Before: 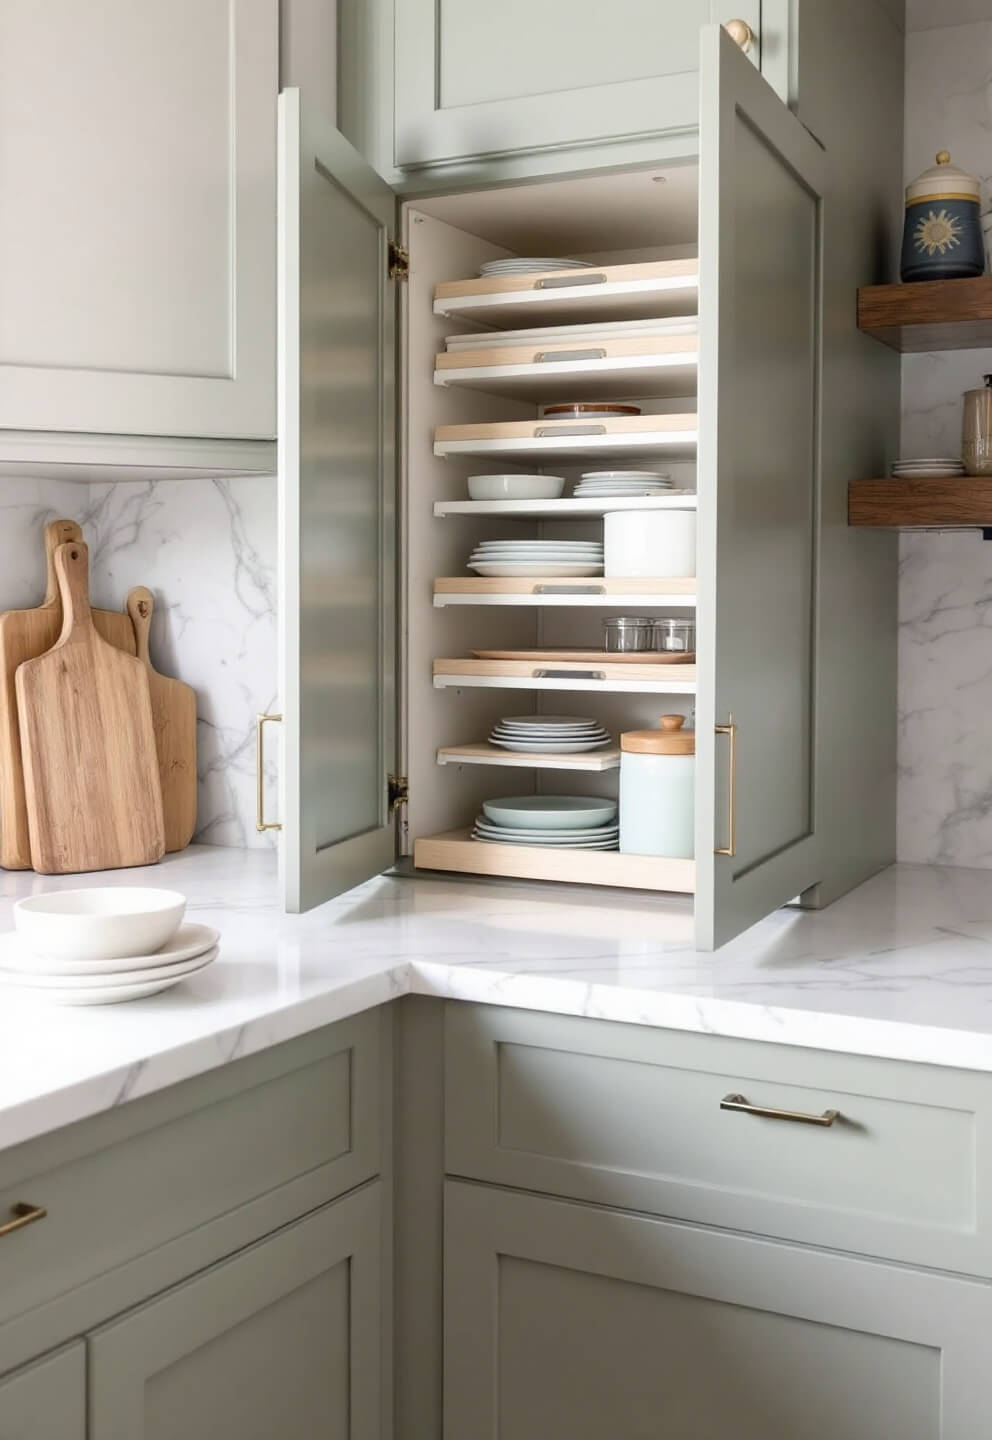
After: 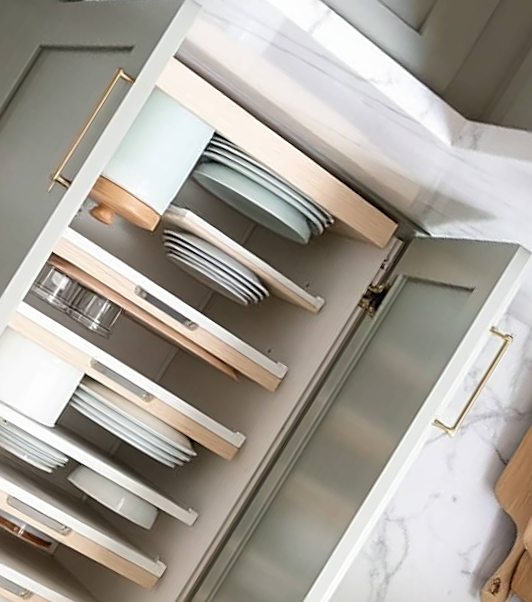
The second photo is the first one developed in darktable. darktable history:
crop and rotate: angle 148.59°, left 9.107%, top 15.62%, right 4.437%, bottom 17.071%
sharpen: on, module defaults
